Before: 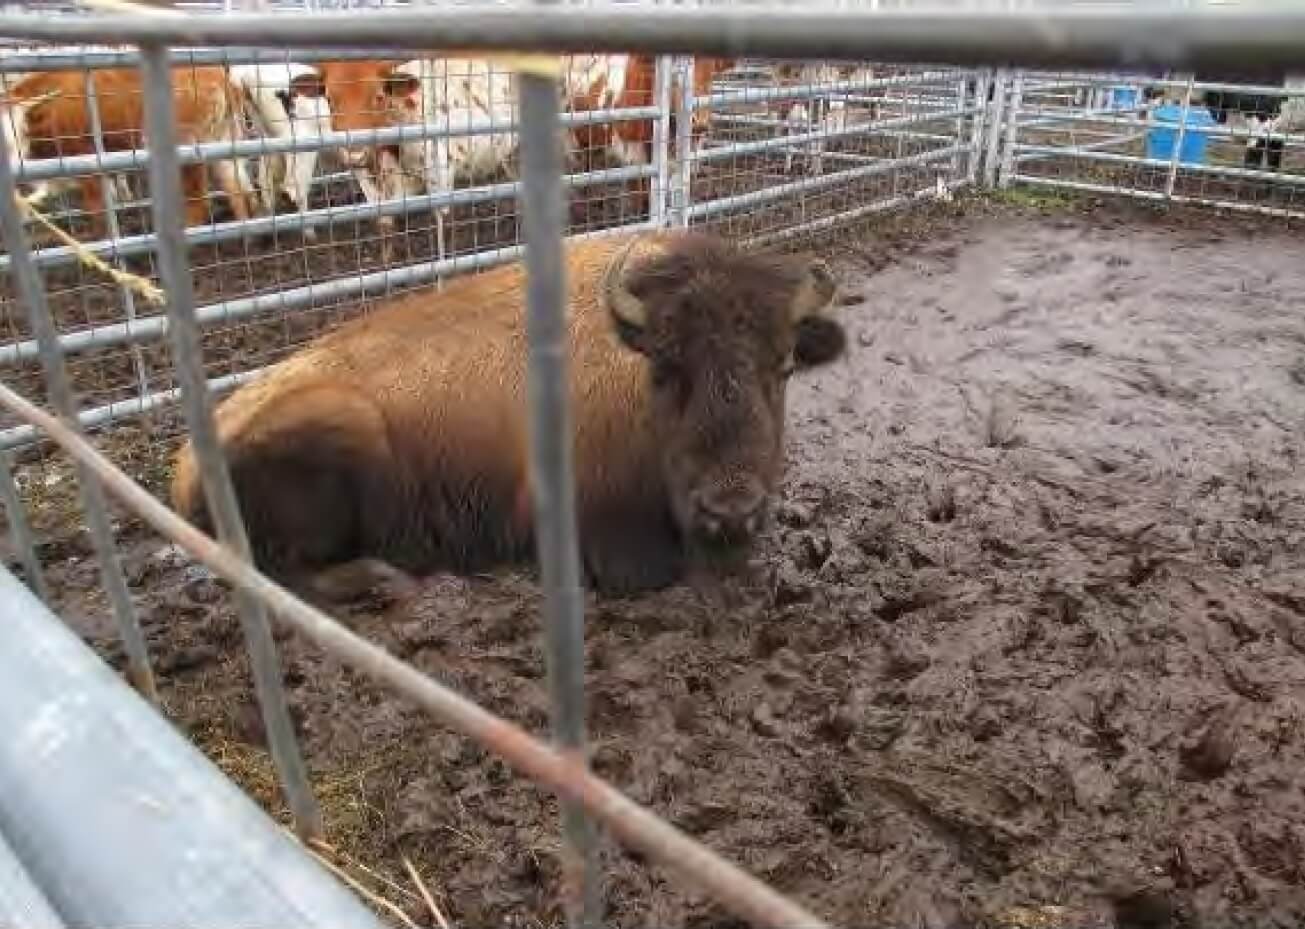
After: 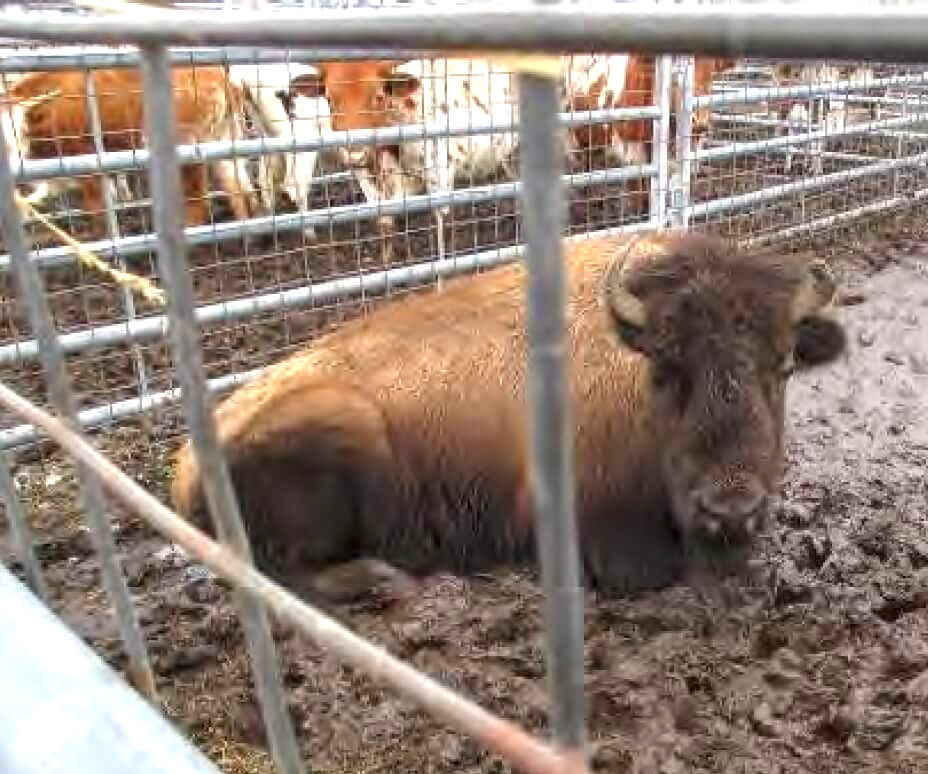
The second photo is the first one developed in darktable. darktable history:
crop: right 28.885%, bottom 16.626%
local contrast: on, module defaults
exposure: exposure 0.566 EV, compensate highlight preservation false
